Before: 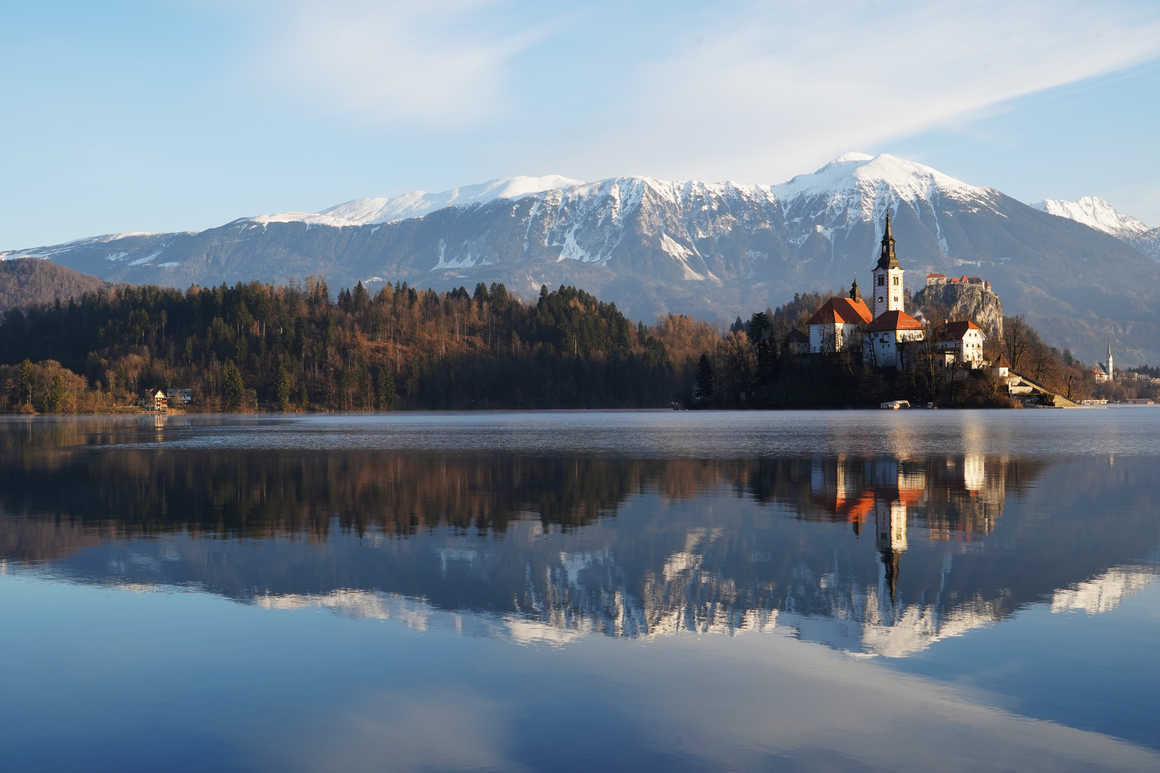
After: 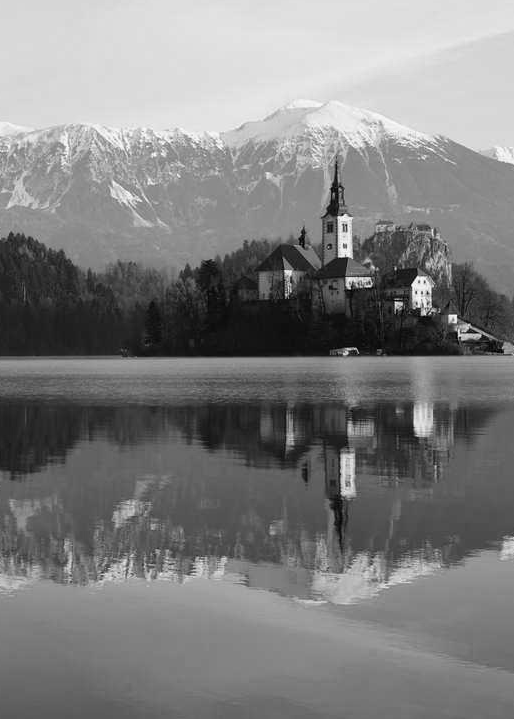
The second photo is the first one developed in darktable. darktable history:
color calibration: output gray [0.246, 0.254, 0.501, 0], illuminant custom, x 0.388, y 0.387, temperature 3841.11 K
exposure: exposure -0.149 EV, compensate exposure bias true, compensate highlight preservation false
crop: left 47.52%, top 6.888%, right 8.095%
